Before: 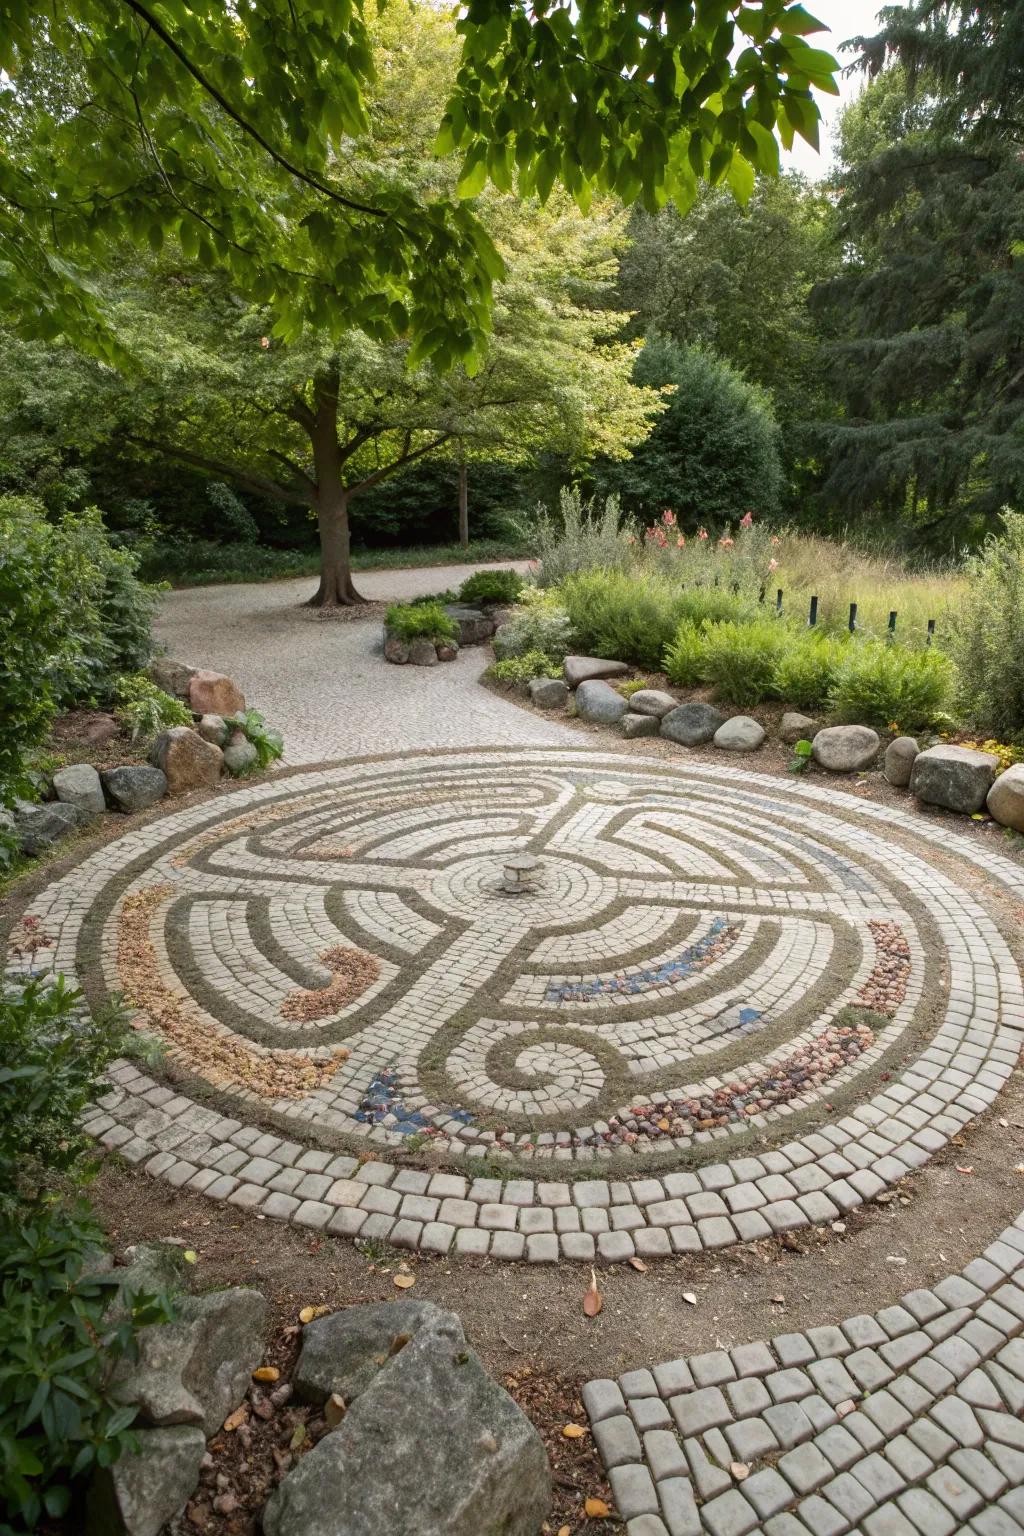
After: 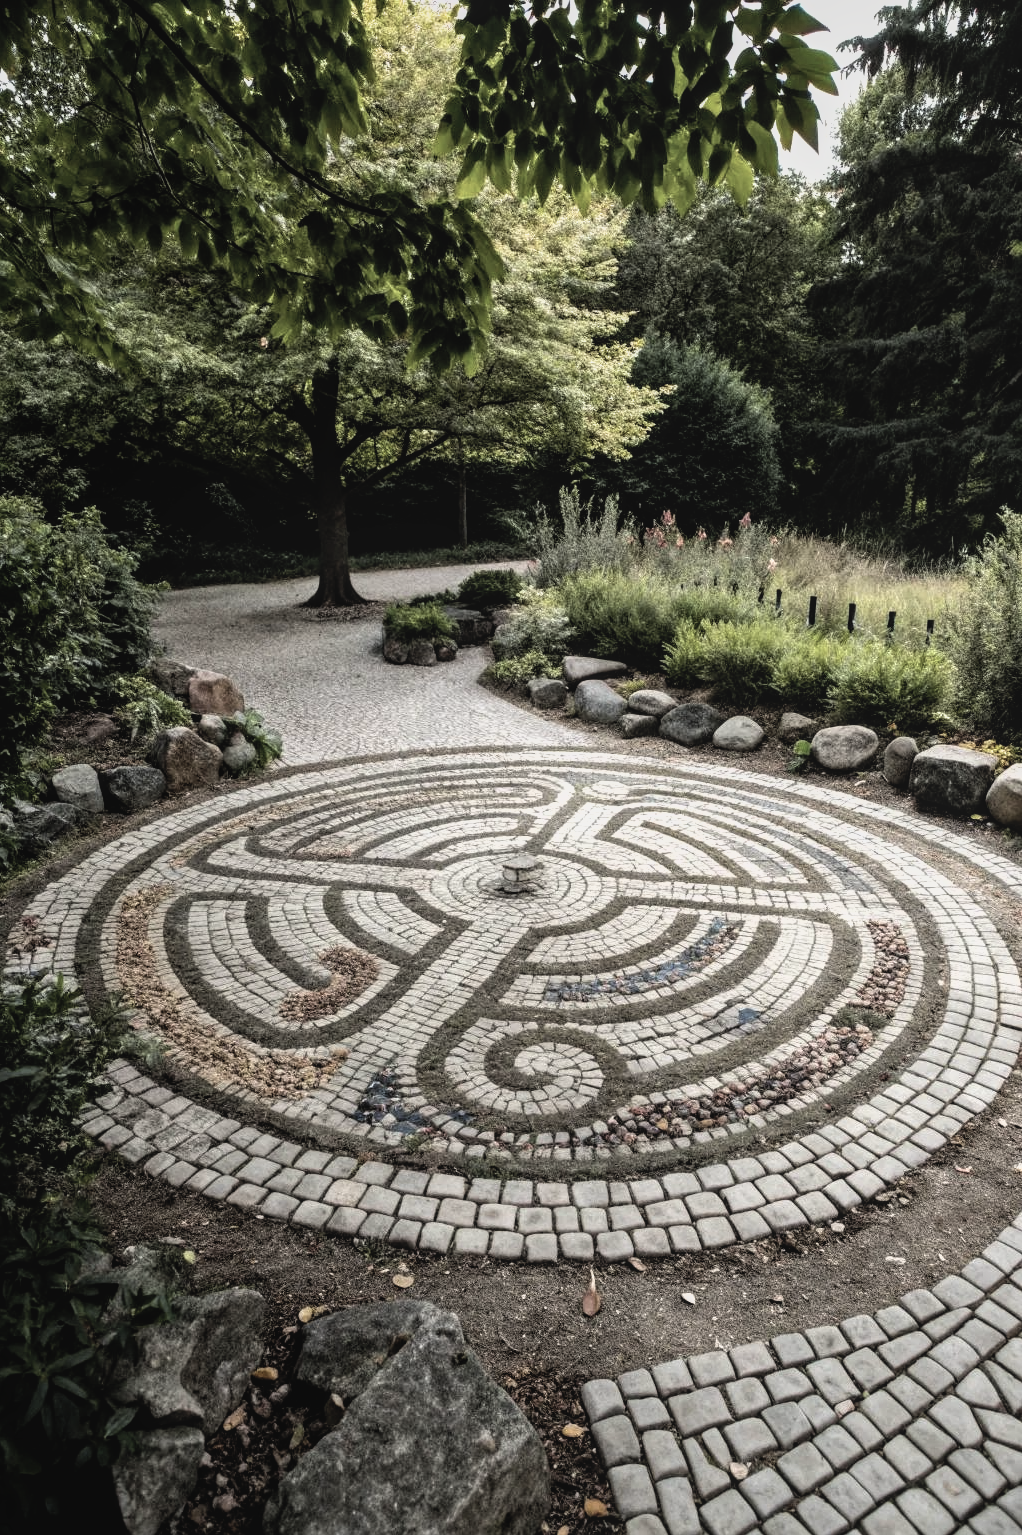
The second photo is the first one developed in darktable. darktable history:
exposure: exposure -0.343 EV, compensate exposure bias true, compensate highlight preservation false
contrast brightness saturation: contrast -0.058, saturation -0.409
local contrast: detail 110%
crop and rotate: left 0.159%, bottom 0.006%
filmic rgb: black relative exposure -8.28 EV, white relative exposure 2.23 EV, hardness 7.12, latitude 85.28%, contrast 1.702, highlights saturation mix -3.86%, shadows ↔ highlights balance -2.44%, add noise in highlights 0.001, preserve chrominance luminance Y, color science v3 (2019), use custom middle-gray values true, iterations of high-quality reconstruction 0, contrast in highlights soft
